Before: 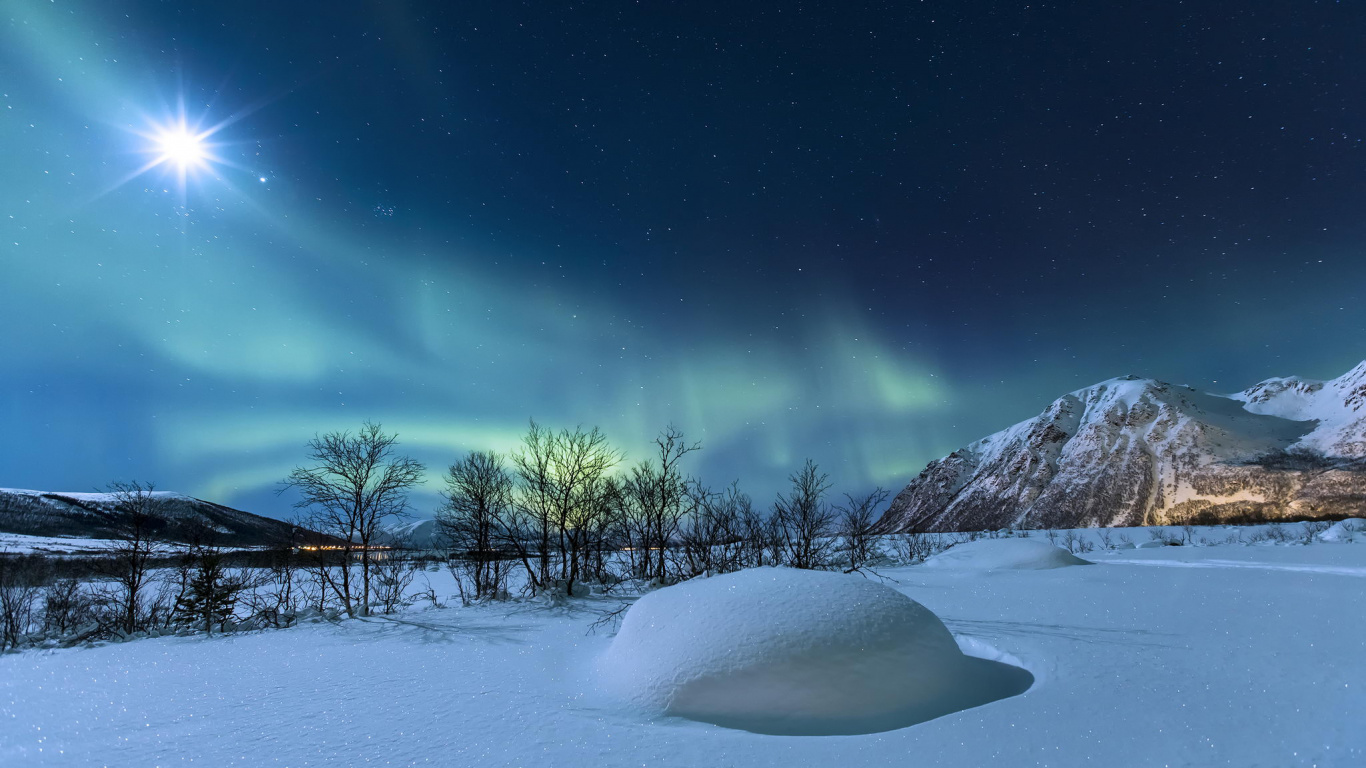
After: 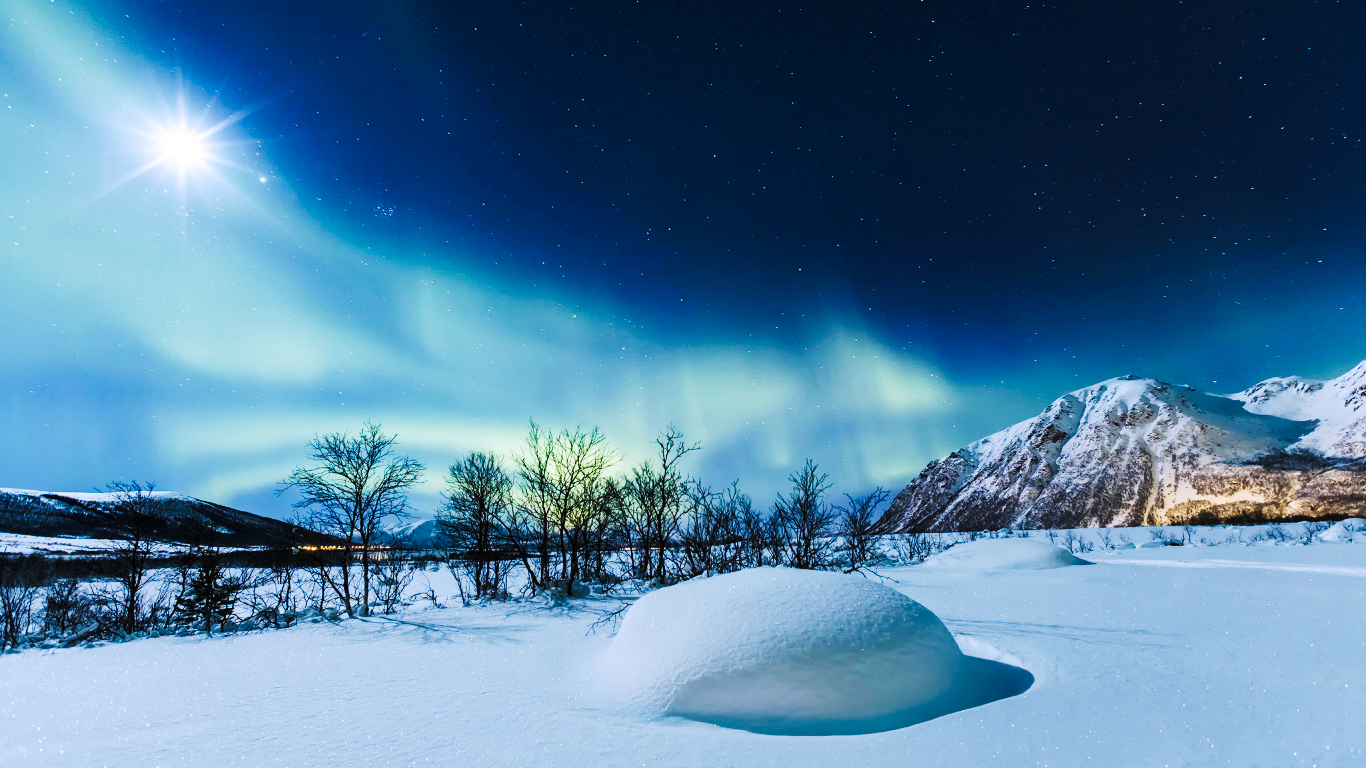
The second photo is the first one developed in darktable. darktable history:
tone curve: curves: ch0 [(0, 0) (0.003, 0.005) (0.011, 0.011) (0.025, 0.02) (0.044, 0.03) (0.069, 0.041) (0.1, 0.062) (0.136, 0.089) (0.177, 0.135) (0.224, 0.189) (0.277, 0.259) (0.335, 0.373) (0.399, 0.499) (0.468, 0.622) (0.543, 0.724) (0.623, 0.807) (0.709, 0.868) (0.801, 0.916) (0.898, 0.964) (1, 1)], preserve colors none
